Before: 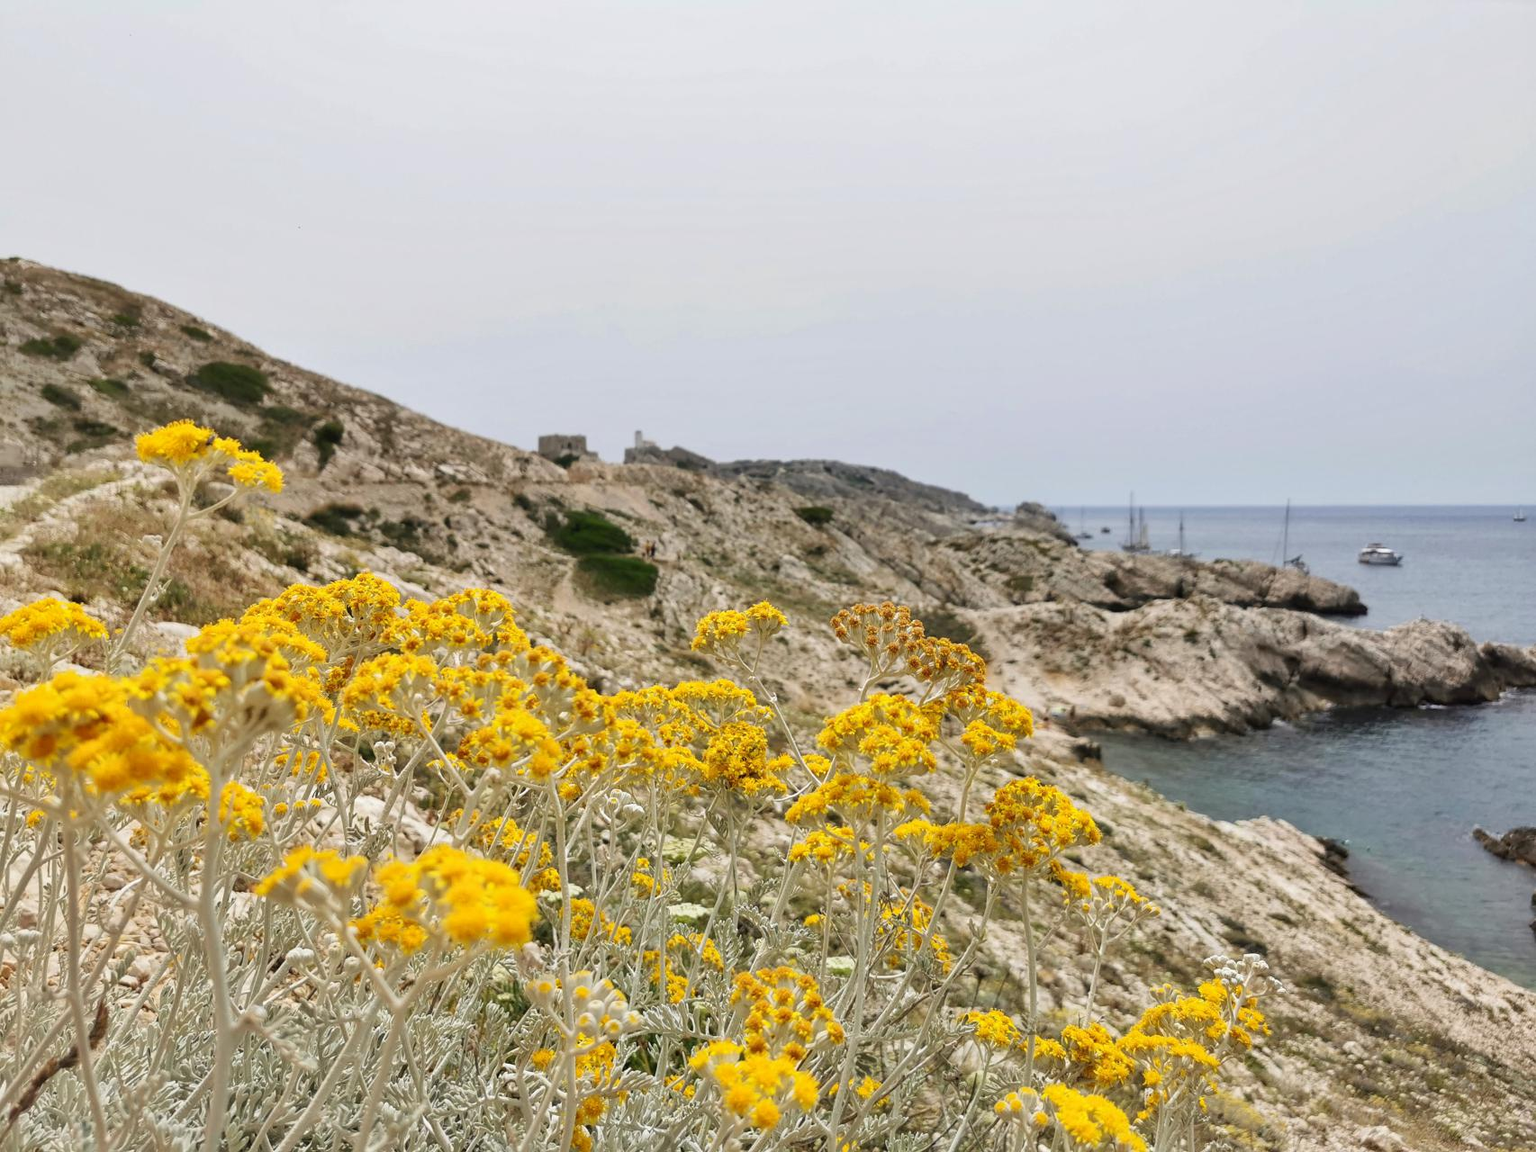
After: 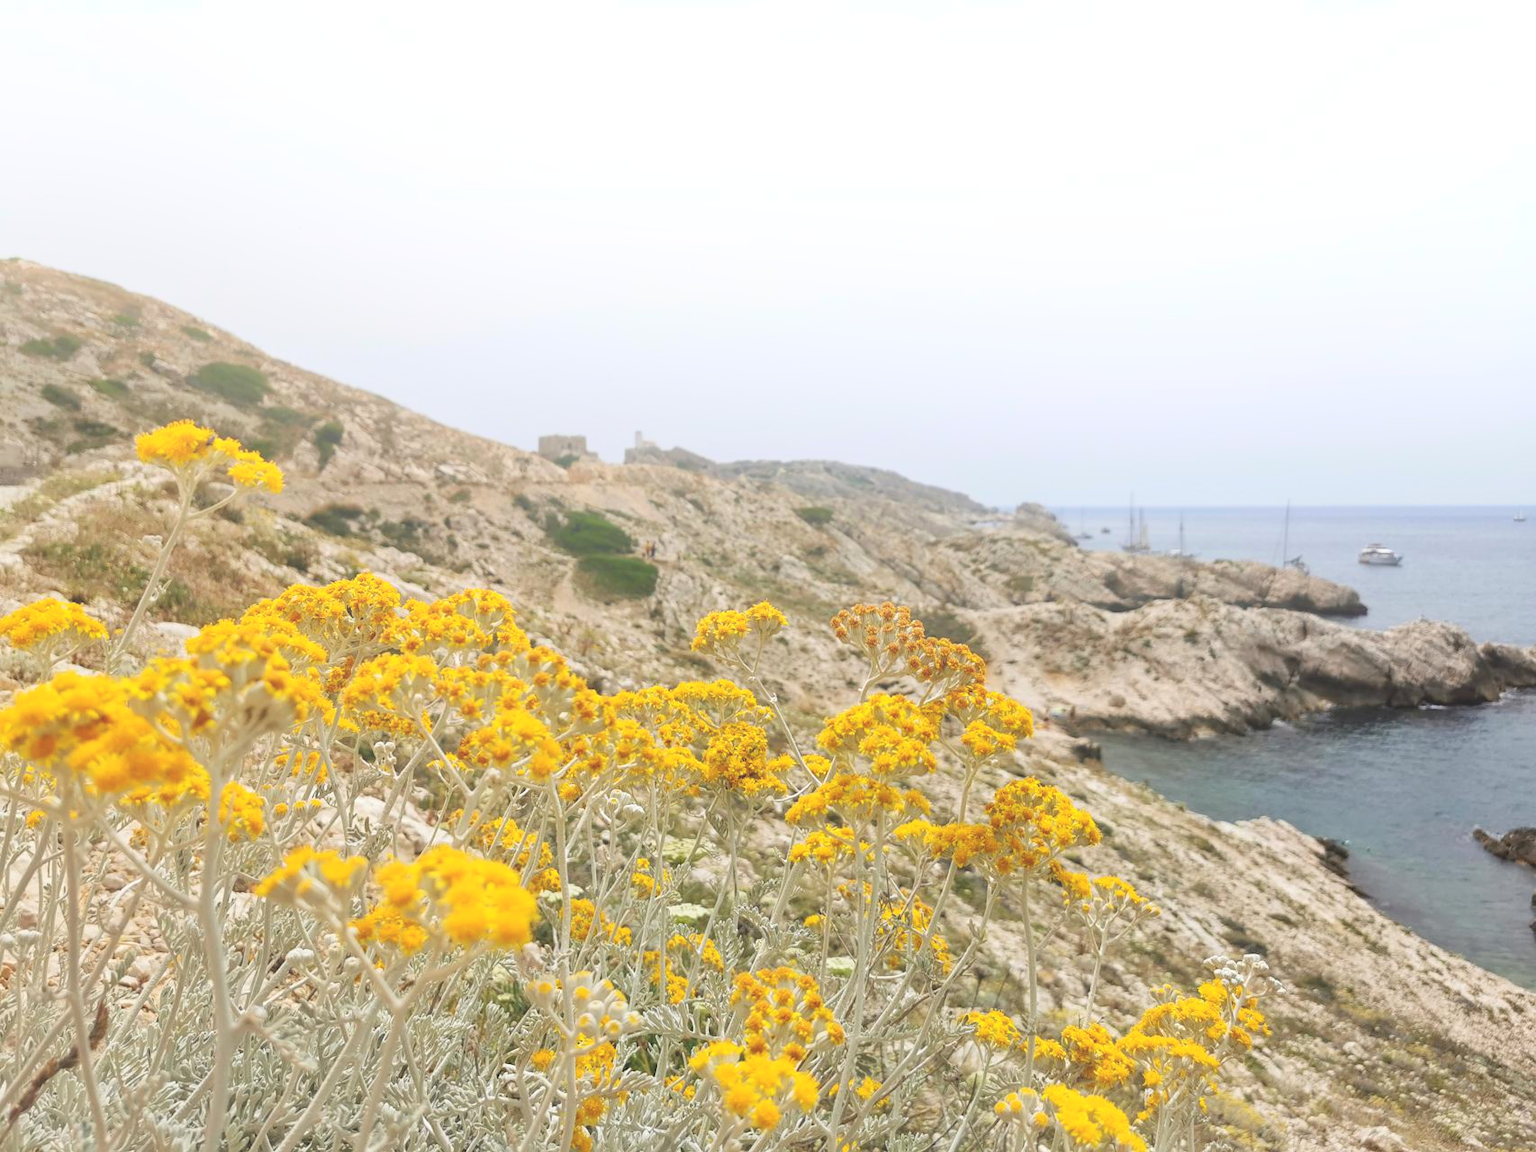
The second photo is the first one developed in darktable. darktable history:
bloom: size 40%
tone equalizer: on, module defaults
